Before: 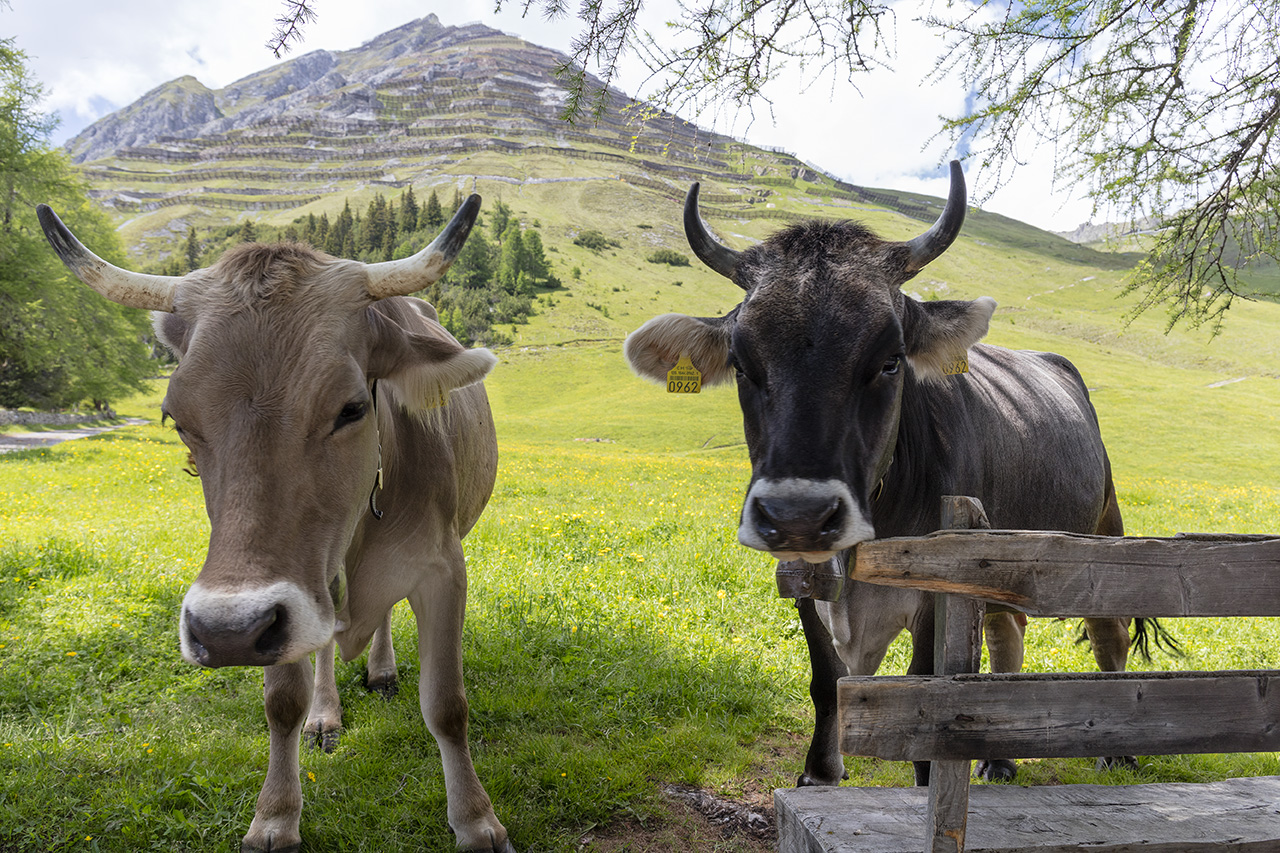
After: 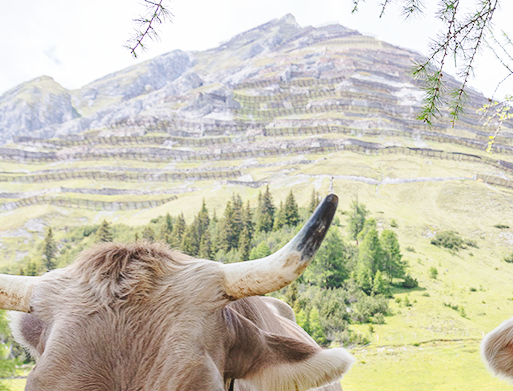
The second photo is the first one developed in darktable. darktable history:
base curve: curves: ch0 [(0, 0.007) (0.028, 0.063) (0.121, 0.311) (0.46, 0.743) (0.859, 0.957) (1, 1)], preserve colors none
crop and rotate: left 11.198%, top 0.094%, right 48.652%, bottom 54.055%
